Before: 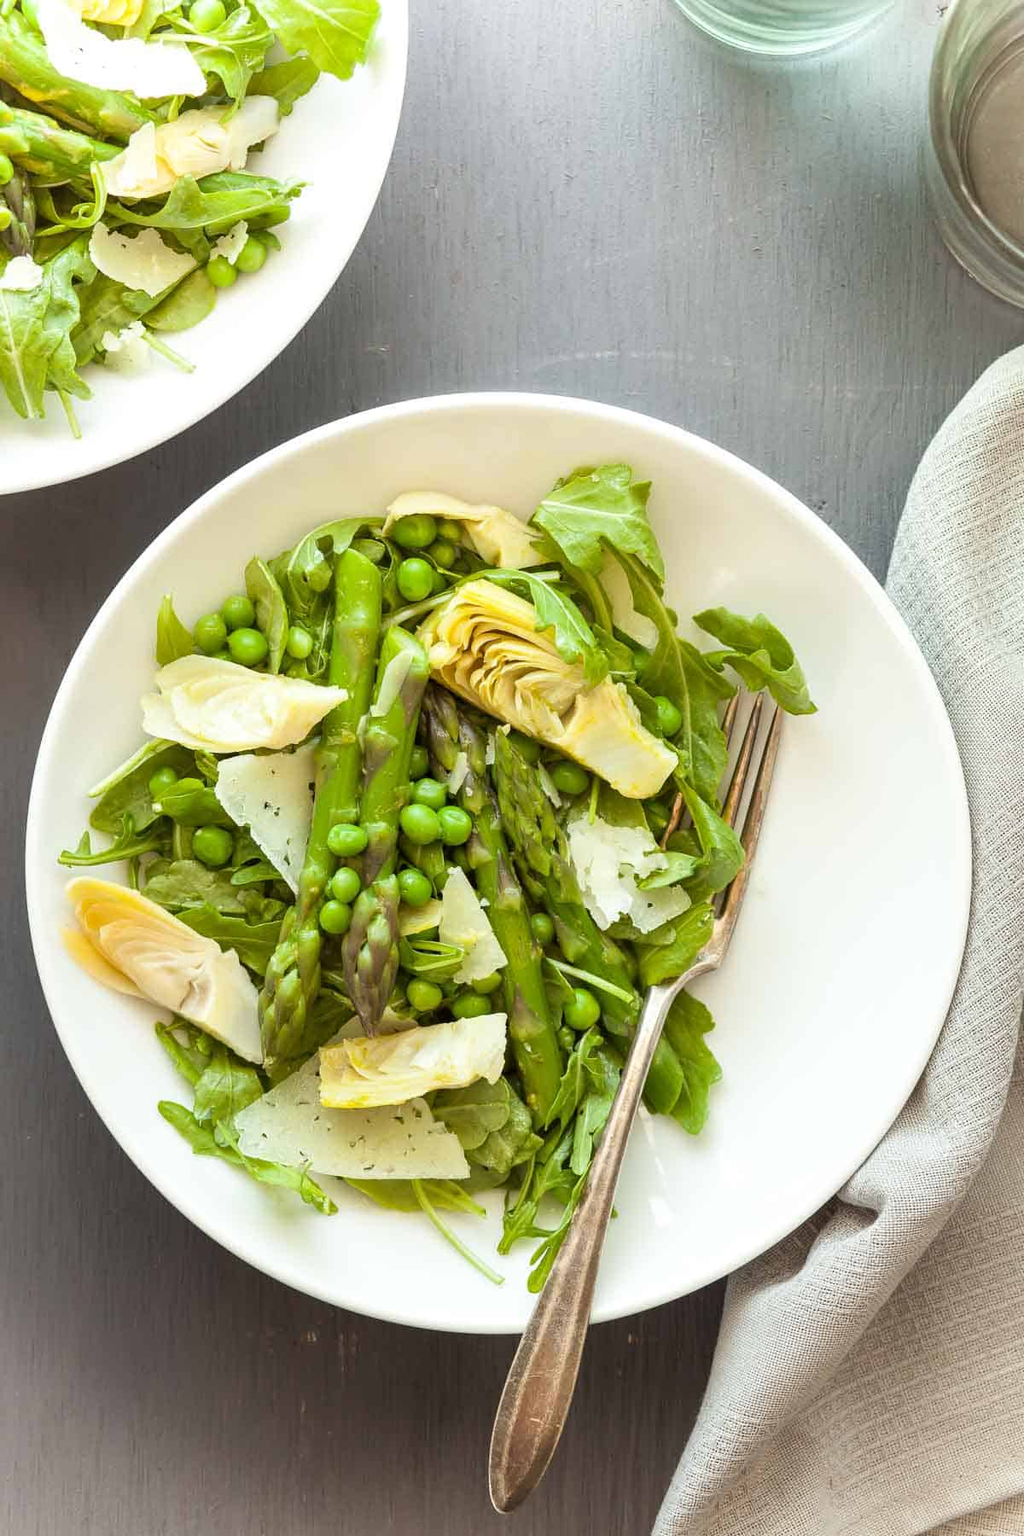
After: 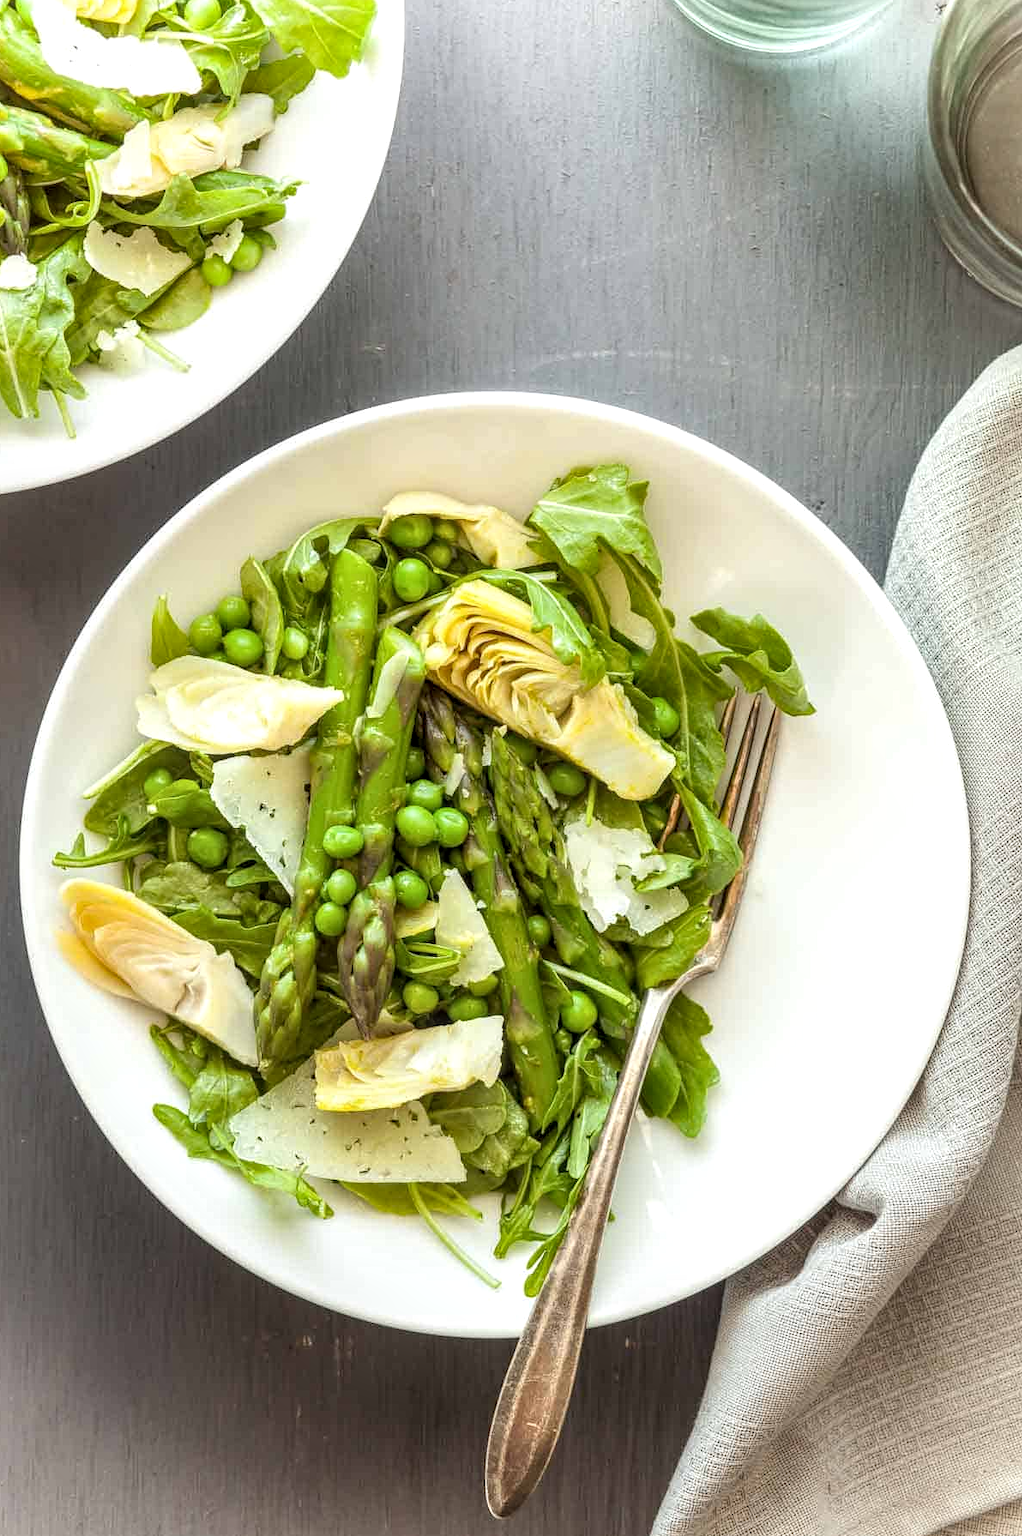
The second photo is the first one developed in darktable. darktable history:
local contrast: highlights 61%, detail 143%, midtone range 0.428
crop and rotate: left 0.614%, top 0.179%, bottom 0.309%
